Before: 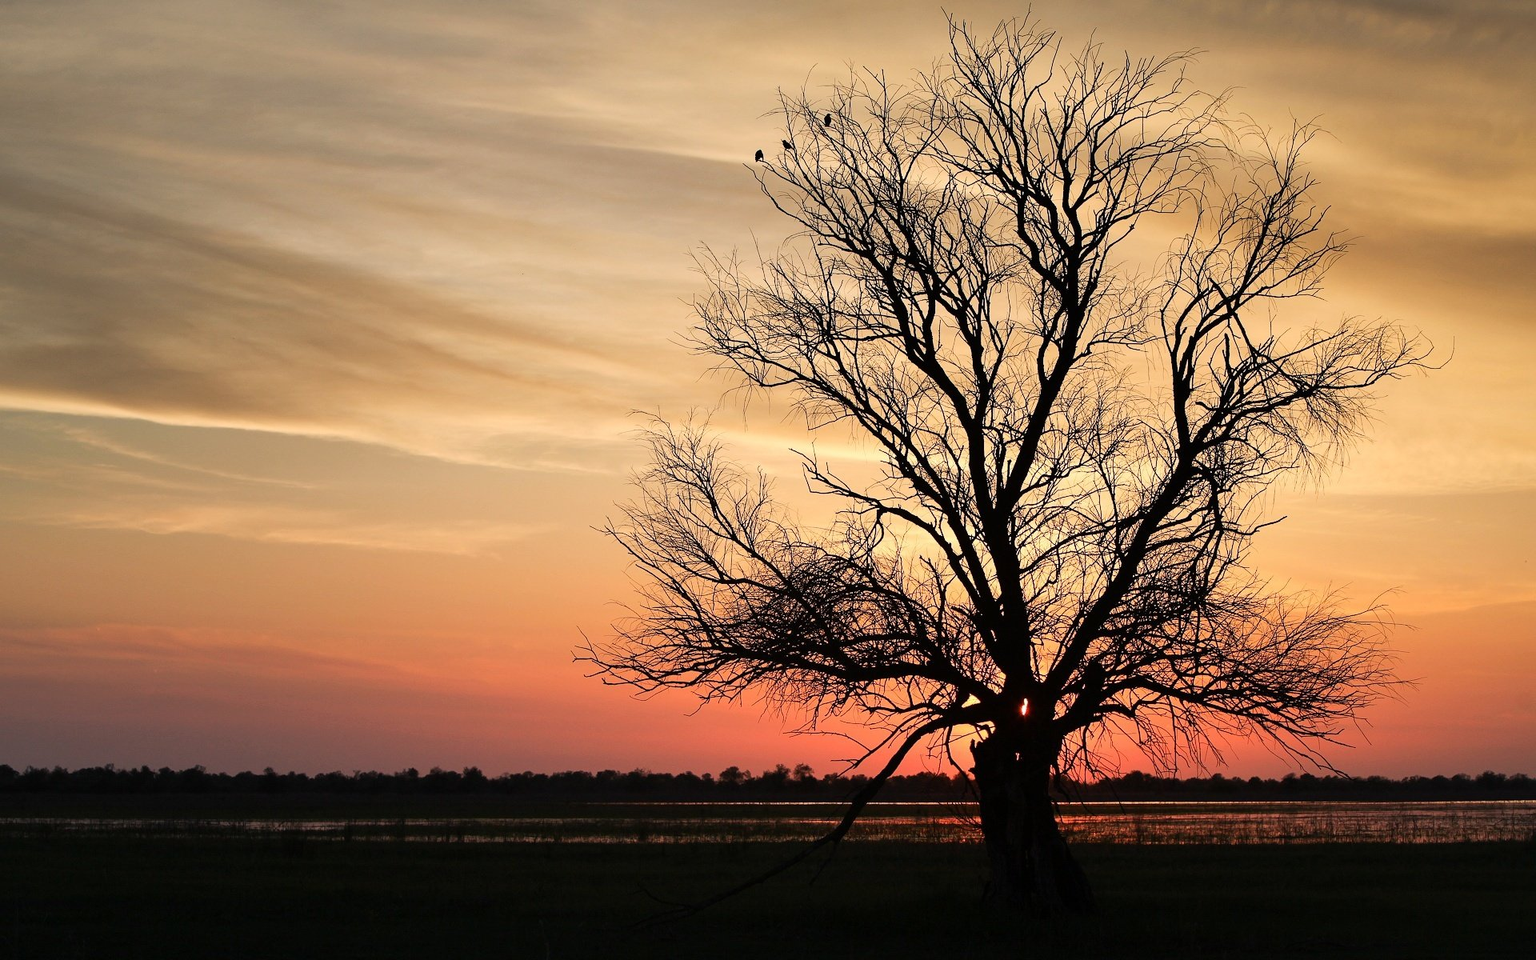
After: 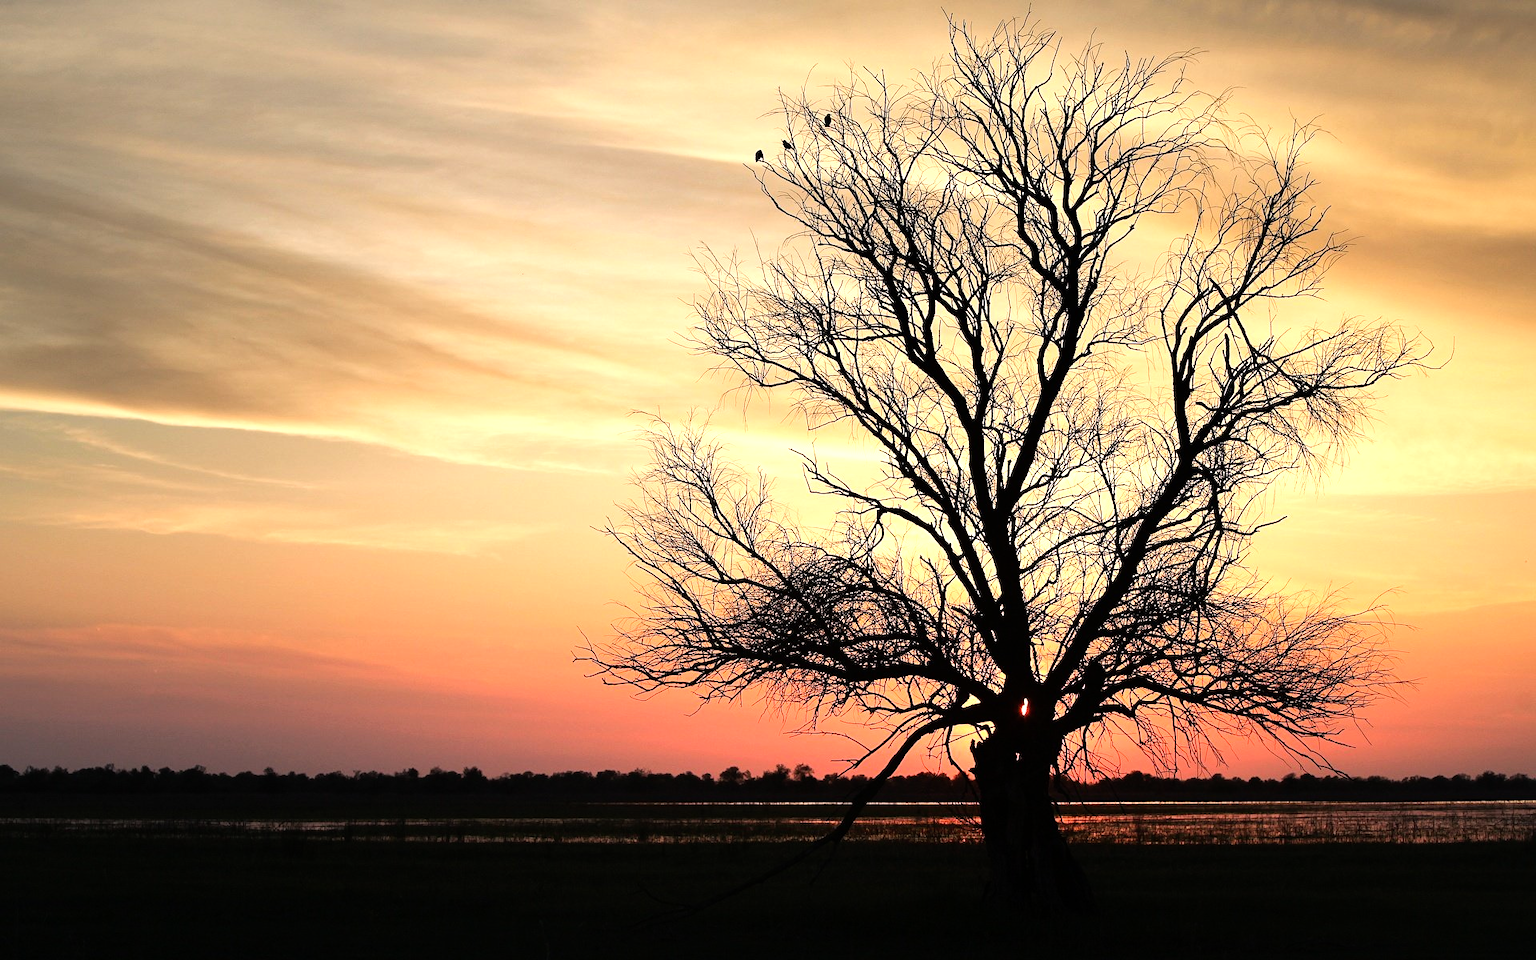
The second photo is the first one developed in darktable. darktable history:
tone equalizer: -8 EV -0.738 EV, -7 EV -0.666 EV, -6 EV -0.637 EV, -5 EV -0.366 EV, -3 EV 0.379 EV, -2 EV 0.6 EV, -1 EV 0.7 EV, +0 EV 0.765 EV, mask exposure compensation -0.509 EV
